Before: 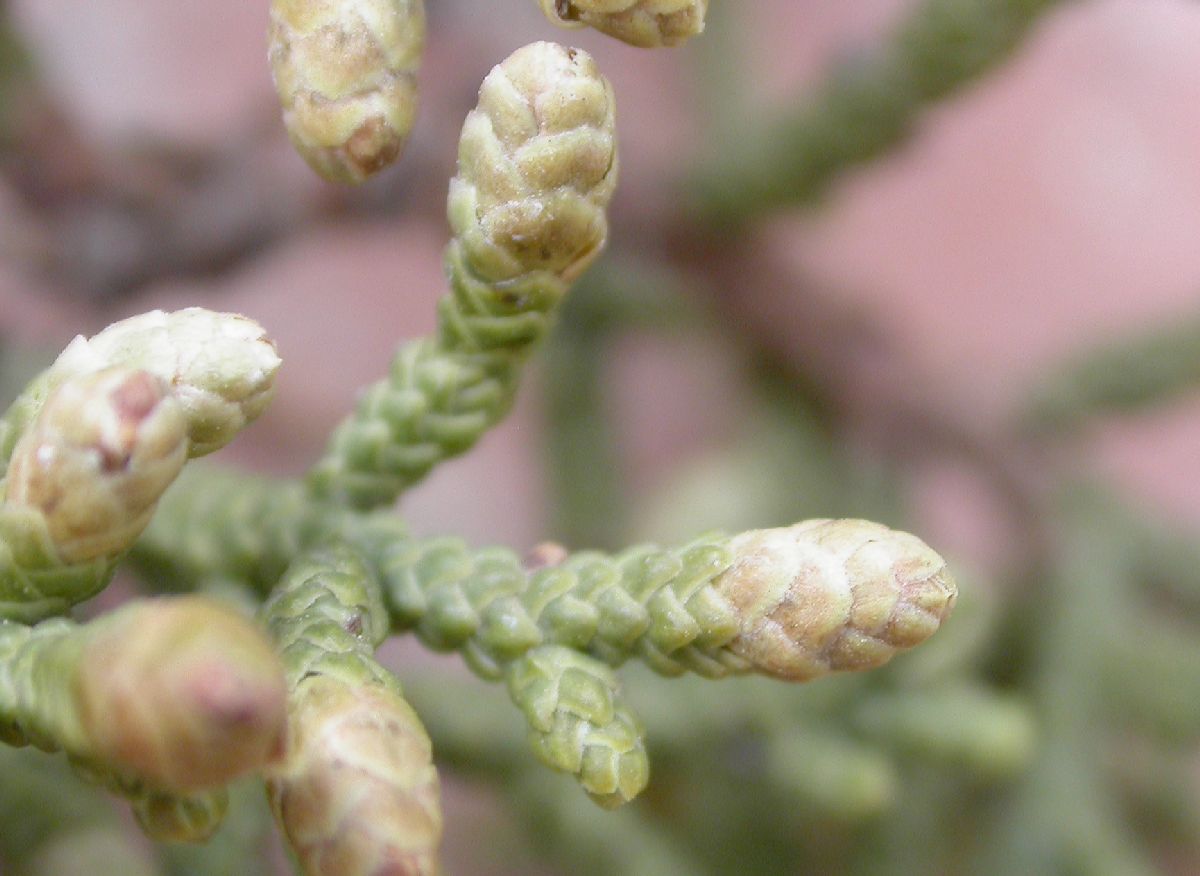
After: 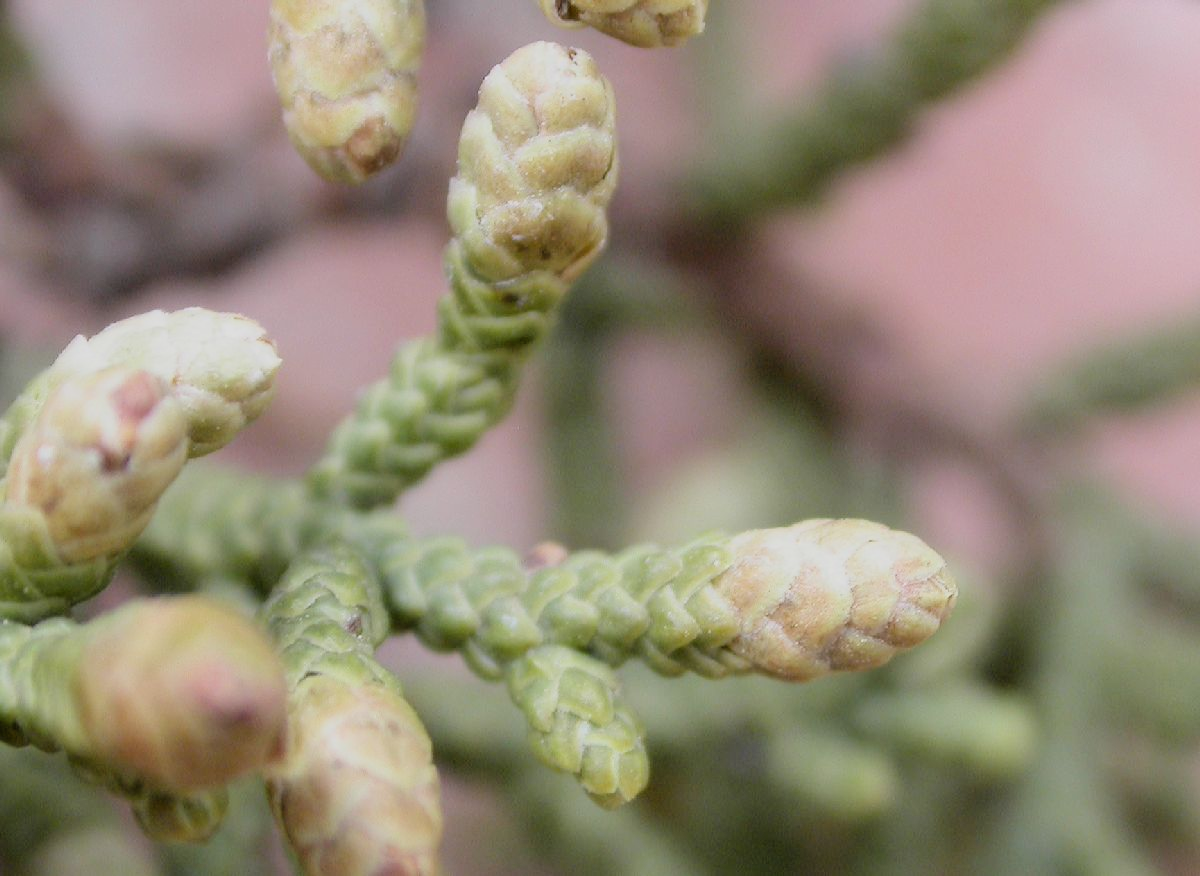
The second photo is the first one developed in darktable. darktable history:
filmic rgb: black relative exposure -5.07 EV, white relative exposure 3.97 EV, hardness 2.89, contrast 1.2, color science v6 (2022)
